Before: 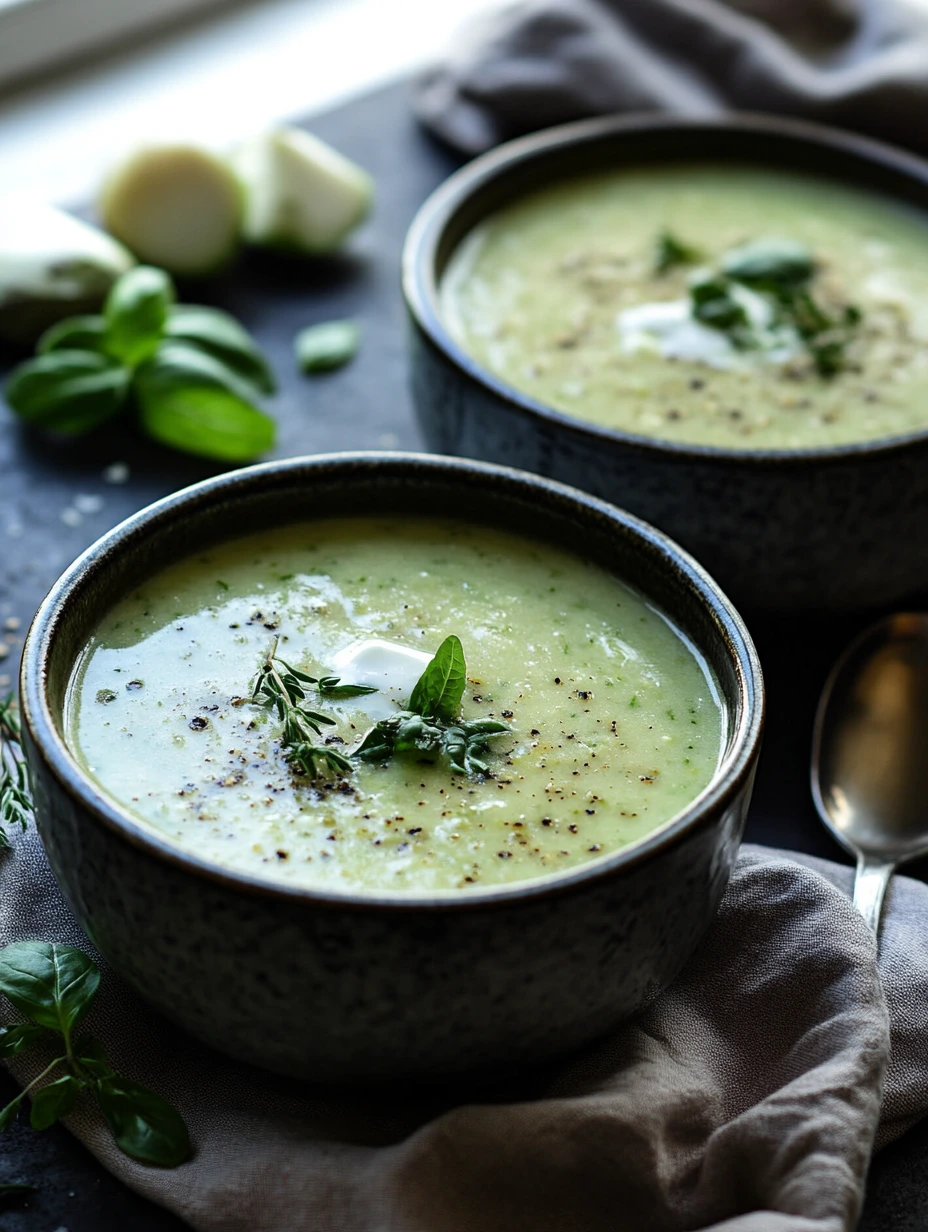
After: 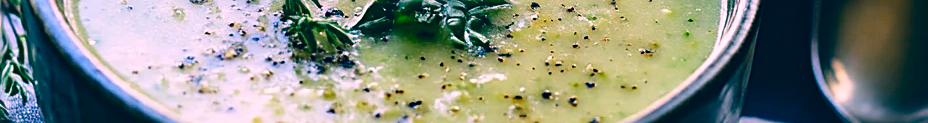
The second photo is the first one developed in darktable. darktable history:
crop and rotate: top 59.084%, bottom 30.916%
color correction: highlights a* 17.03, highlights b* 0.205, shadows a* -15.38, shadows b* -14.56, saturation 1.5
sharpen: on, module defaults
